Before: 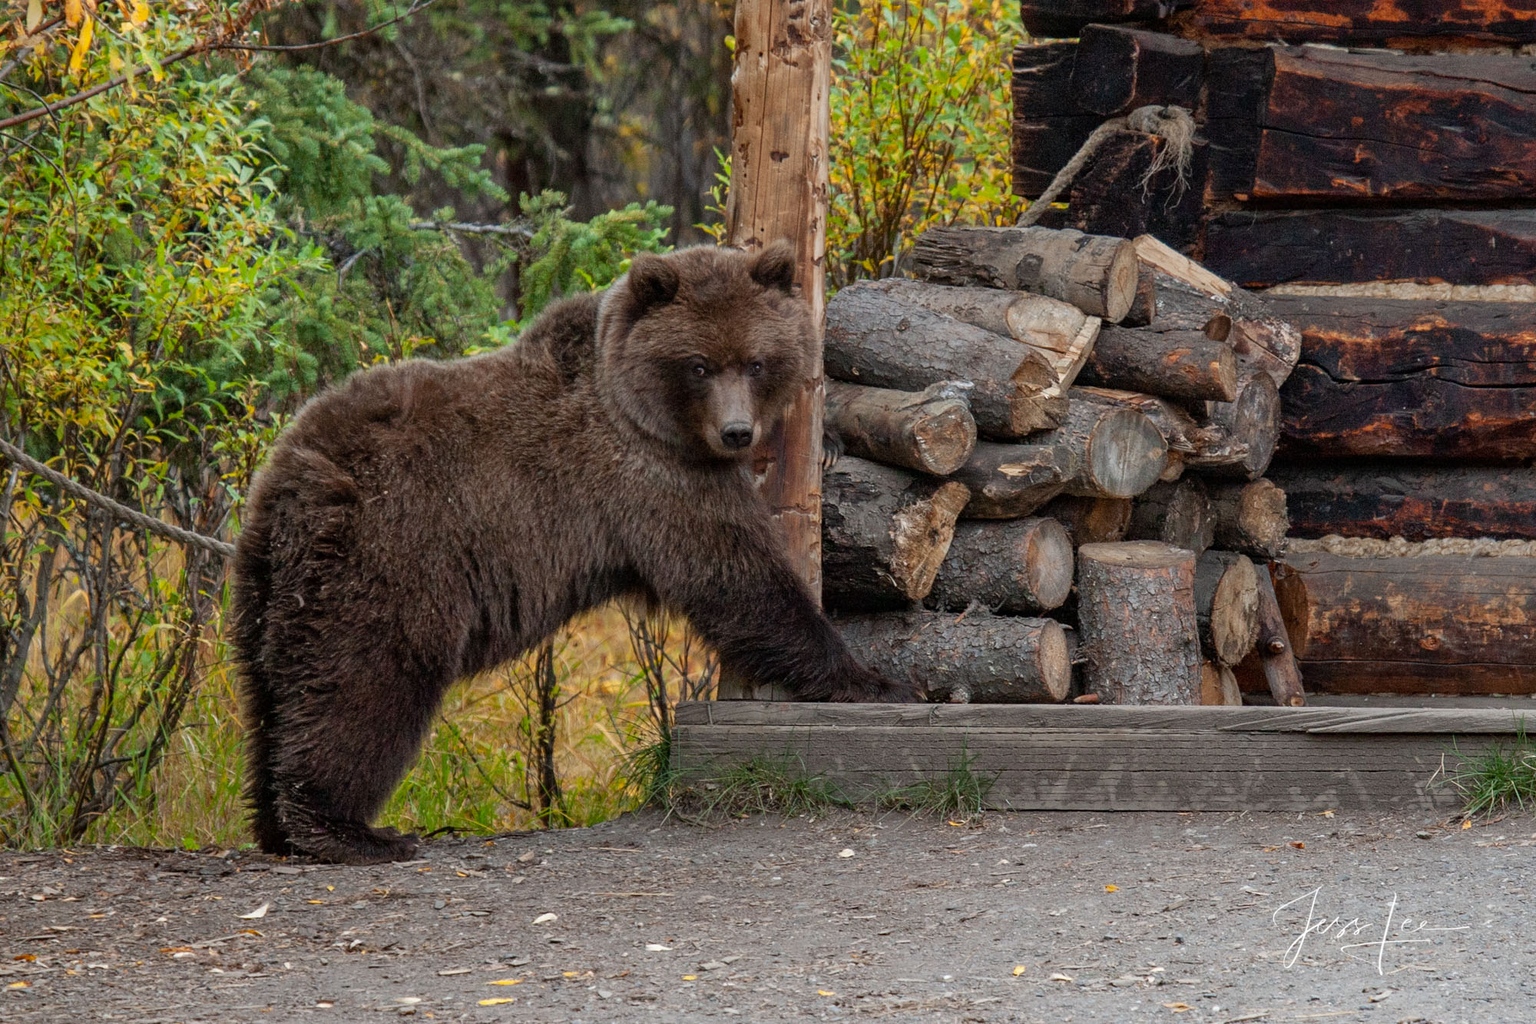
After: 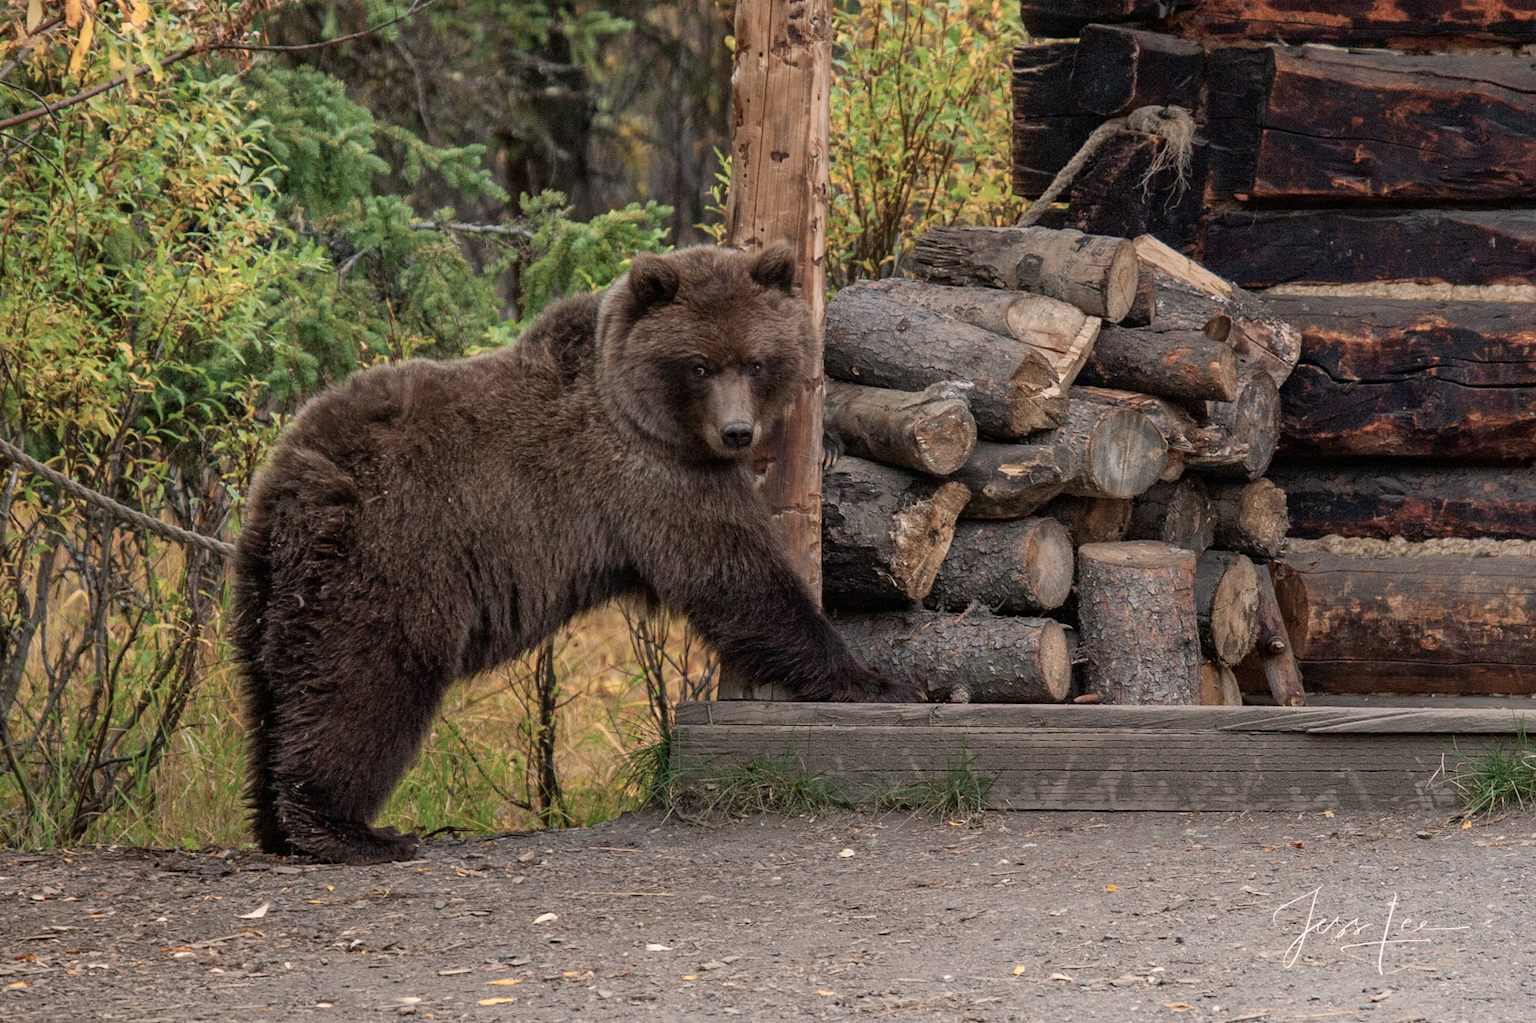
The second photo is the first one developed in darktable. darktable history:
velvia: on, module defaults
color balance rgb: highlights gain › chroma 3.003%, highlights gain › hue 54.32°, perceptual saturation grading › global saturation -31.829%
